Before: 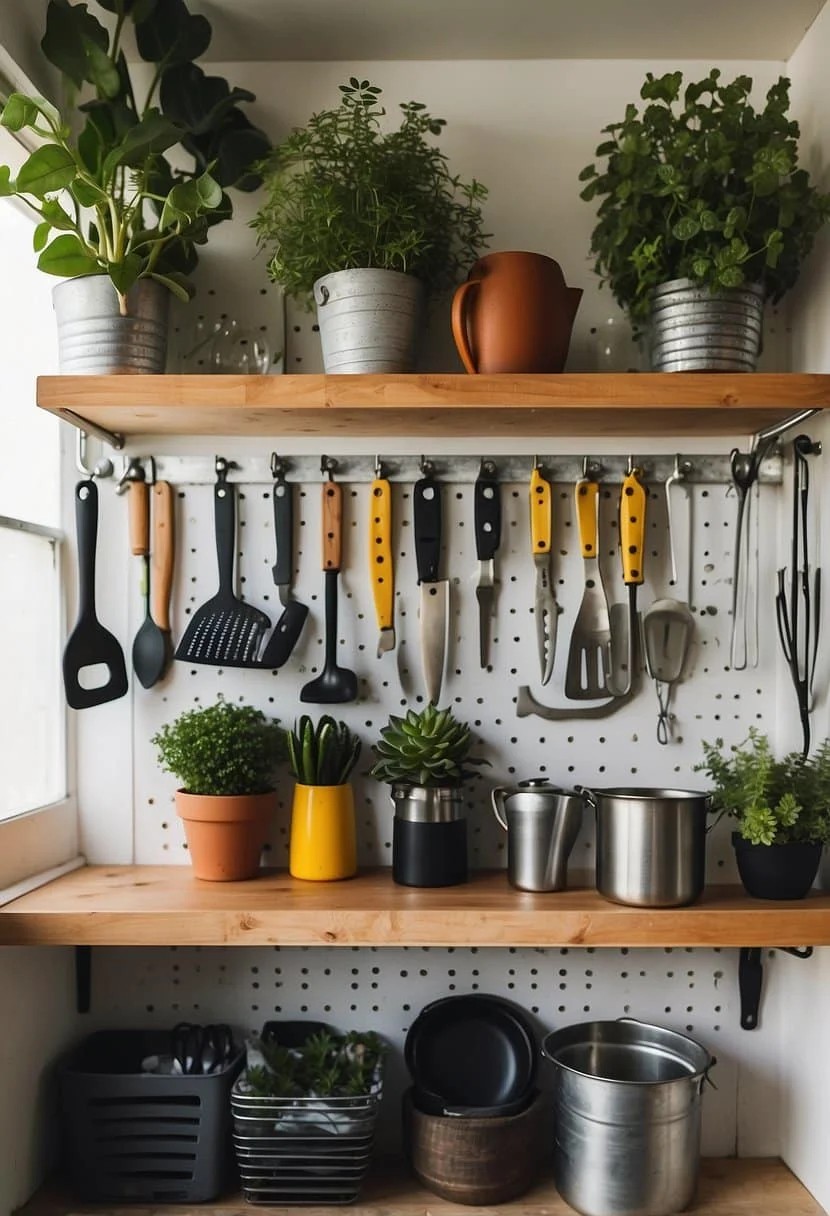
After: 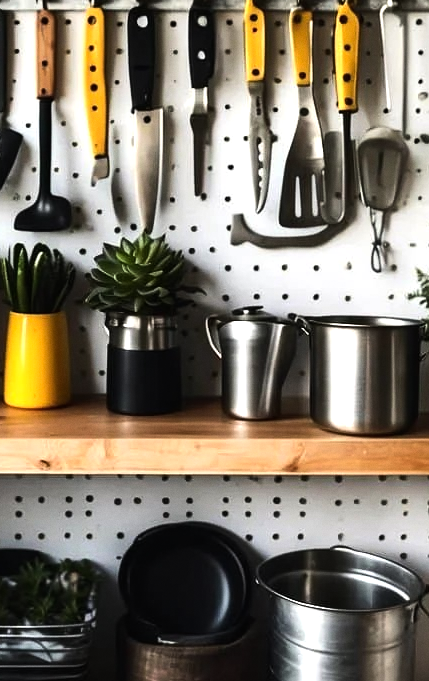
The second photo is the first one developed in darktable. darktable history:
crop: left 34.479%, top 38.822%, right 13.718%, bottom 5.172%
tone equalizer: -8 EV -1.08 EV, -7 EV -1.01 EV, -6 EV -0.867 EV, -5 EV -0.578 EV, -3 EV 0.578 EV, -2 EV 0.867 EV, -1 EV 1.01 EV, +0 EV 1.08 EV, edges refinement/feathering 500, mask exposure compensation -1.57 EV, preserve details no
grain: coarseness 0.09 ISO, strength 10%
